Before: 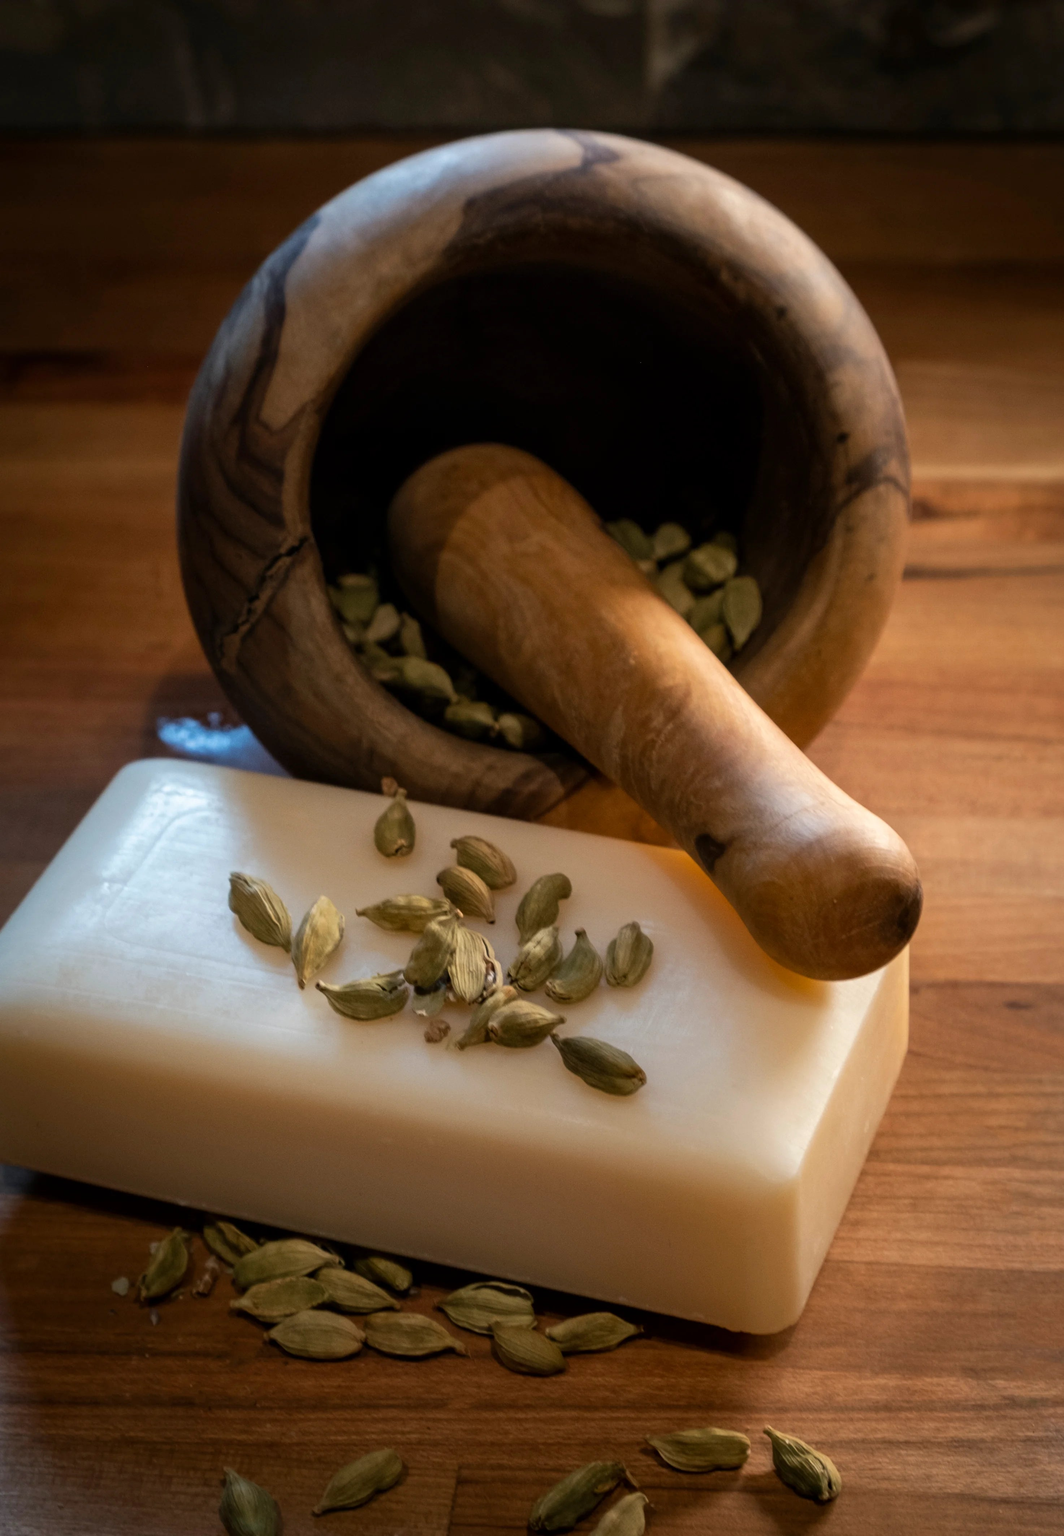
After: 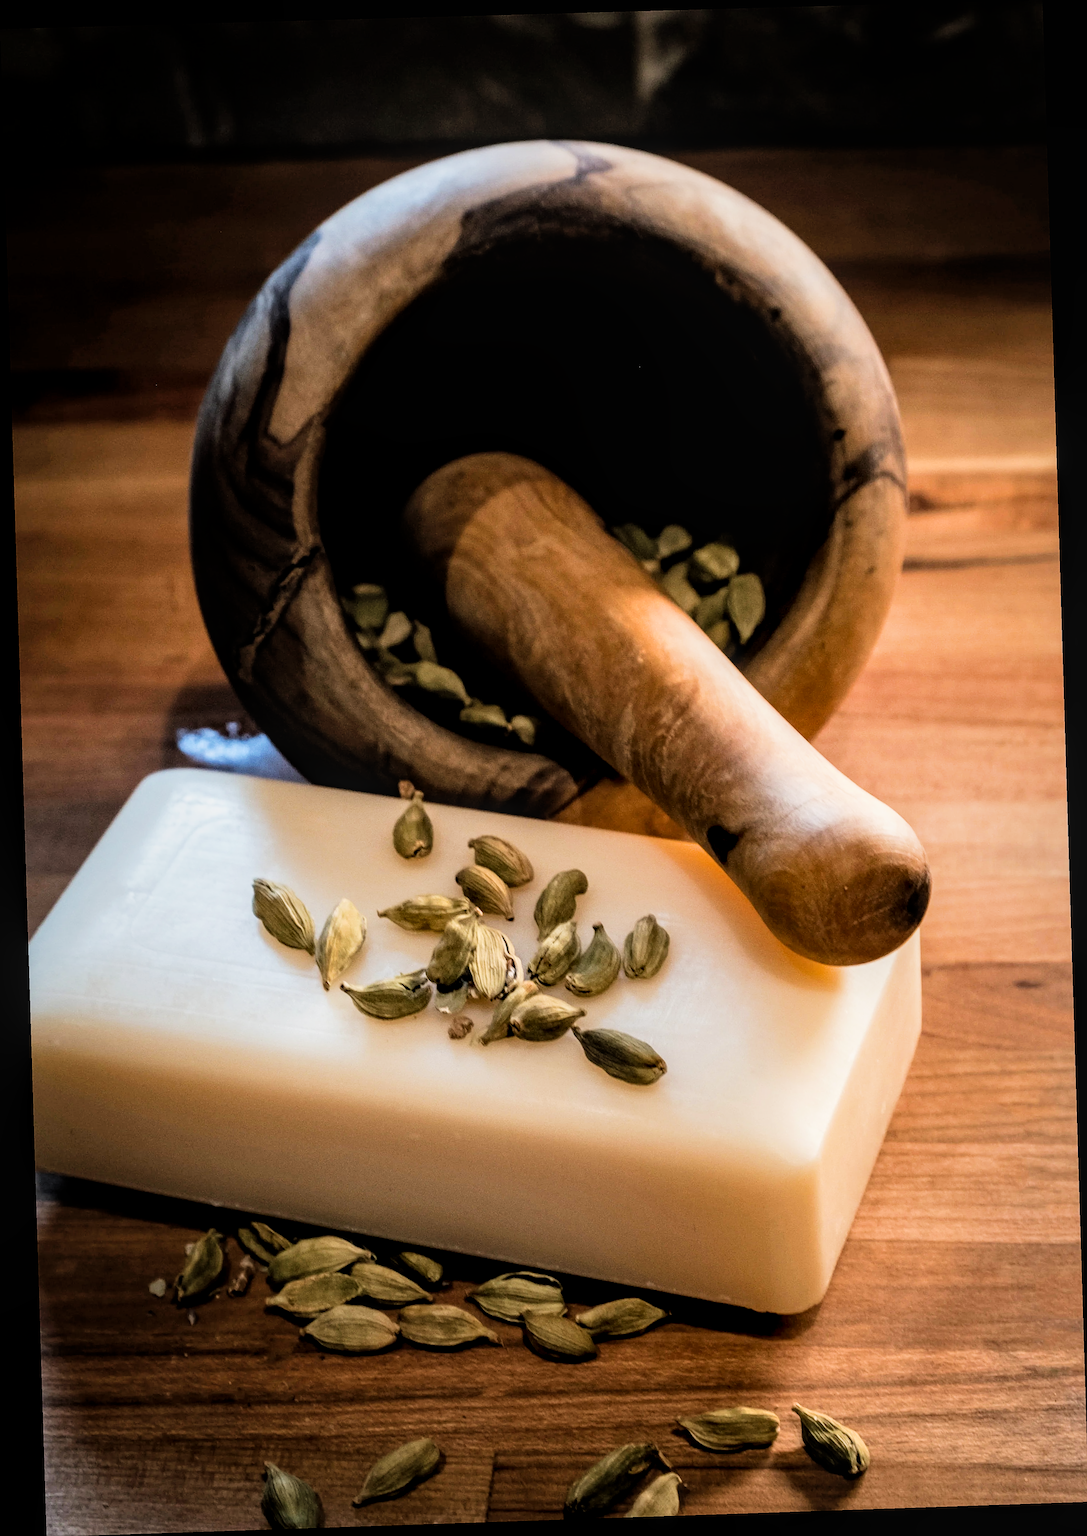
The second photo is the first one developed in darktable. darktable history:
filmic rgb: black relative exposure -5 EV, hardness 2.88, contrast 1.4, highlights saturation mix -30%
exposure: exposure 1 EV, compensate highlight preservation false
local contrast: on, module defaults
sharpen: on, module defaults
rotate and perspective: rotation -1.77°, lens shift (horizontal) 0.004, automatic cropping off
